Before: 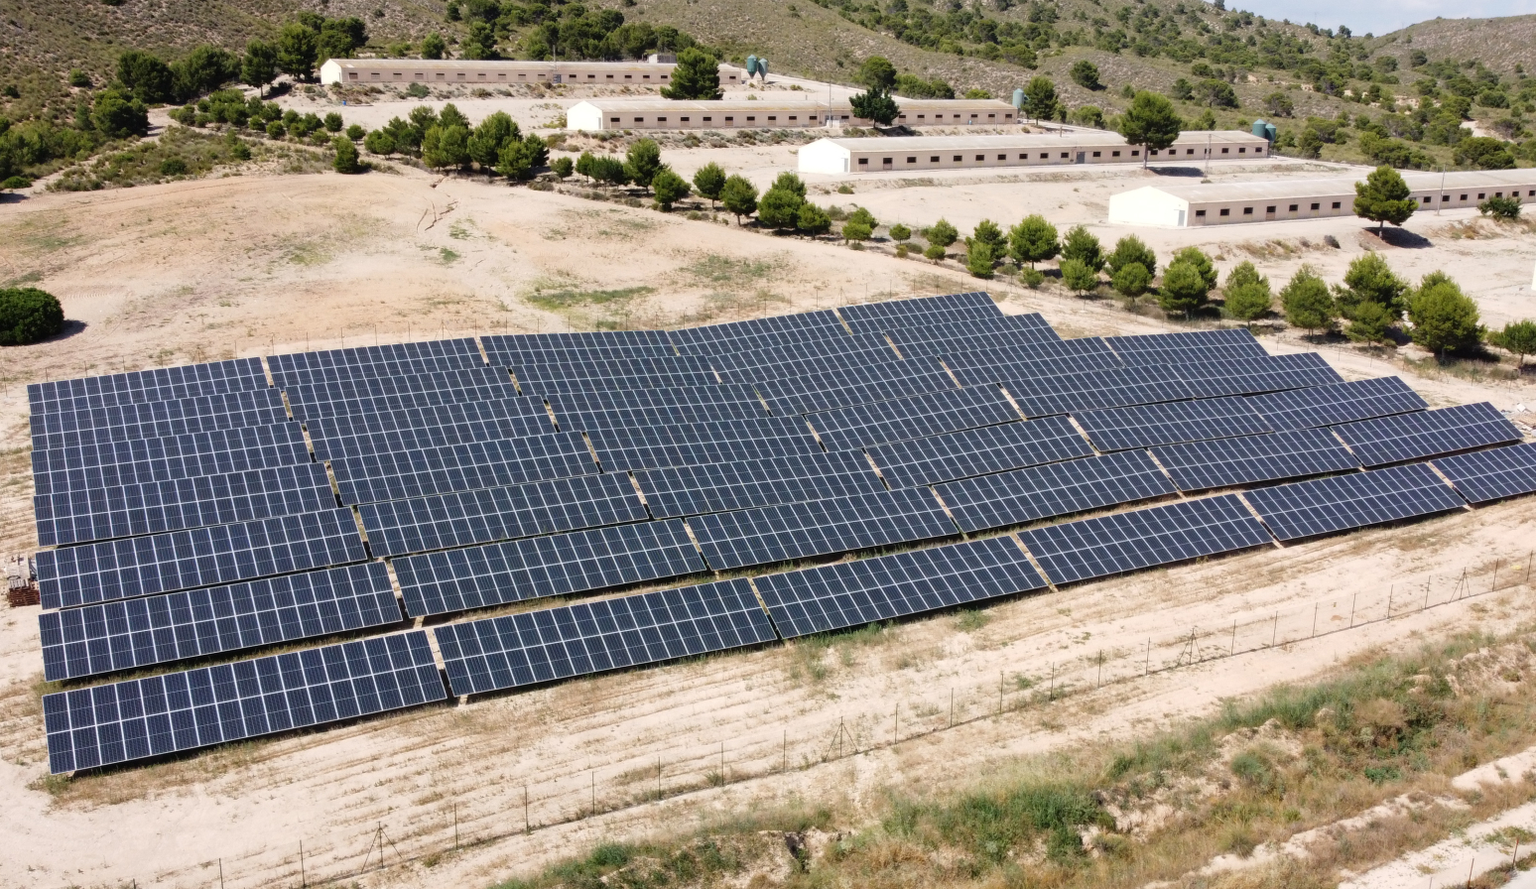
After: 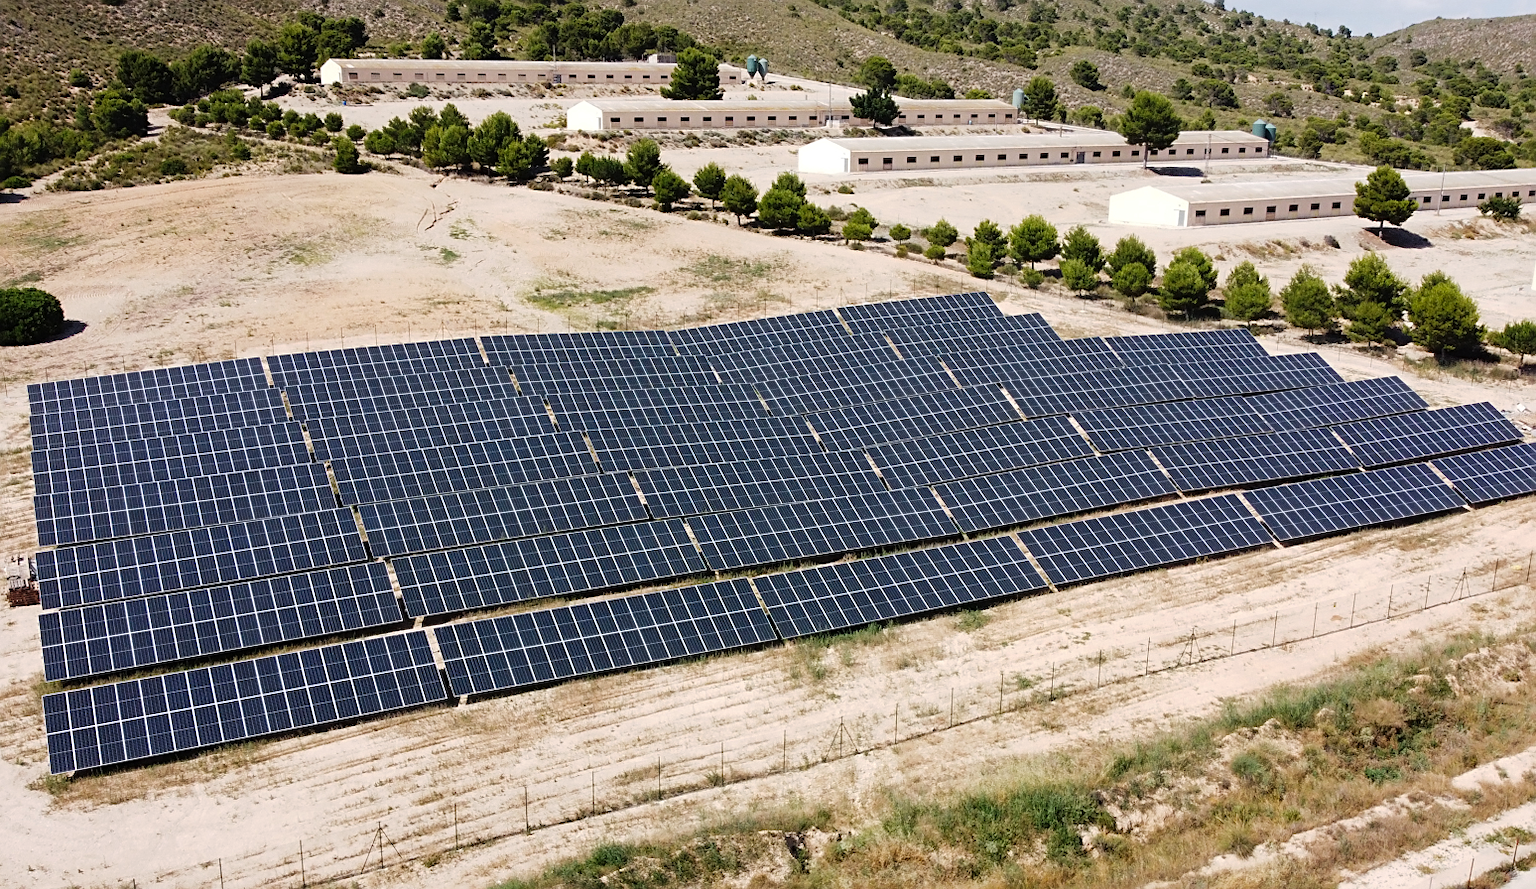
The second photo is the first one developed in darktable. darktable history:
sharpen: on, module defaults
tone curve: curves: ch0 [(0, 0) (0.003, 0.002) (0.011, 0.009) (0.025, 0.019) (0.044, 0.031) (0.069, 0.044) (0.1, 0.061) (0.136, 0.087) (0.177, 0.127) (0.224, 0.172) (0.277, 0.226) (0.335, 0.295) (0.399, 0.367) (0.468, 0.445) (0.543, 0.536) (0.623, 0.626) (0.709, 0.717) (0.801, 0.806) (0.898, 0.889) (1, 1)], preserve colors none
